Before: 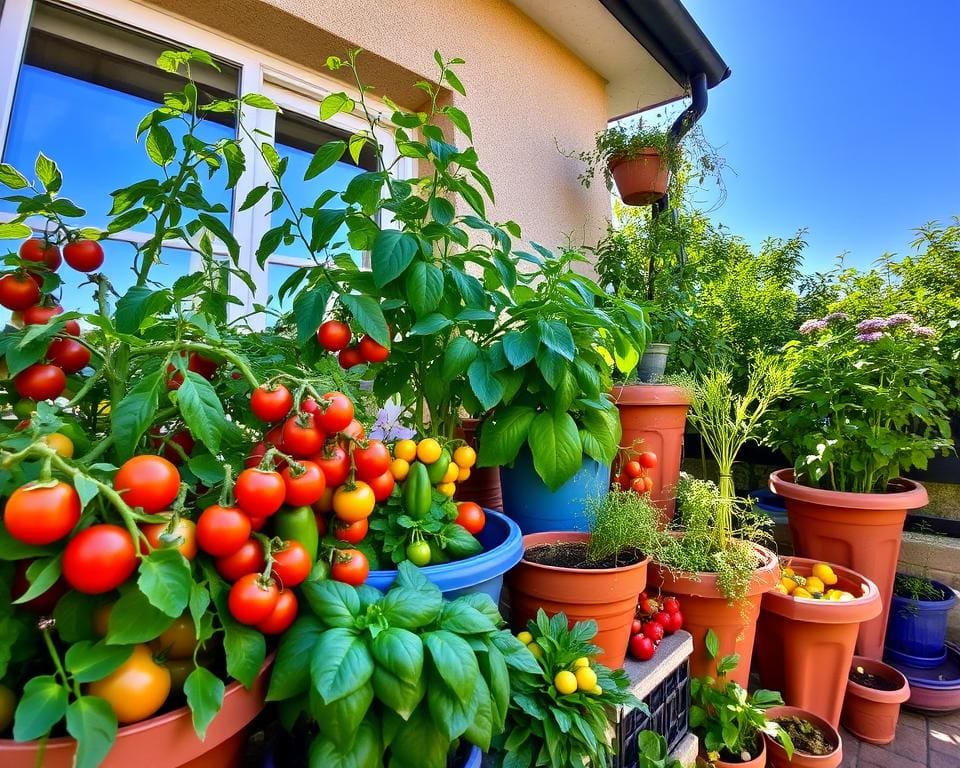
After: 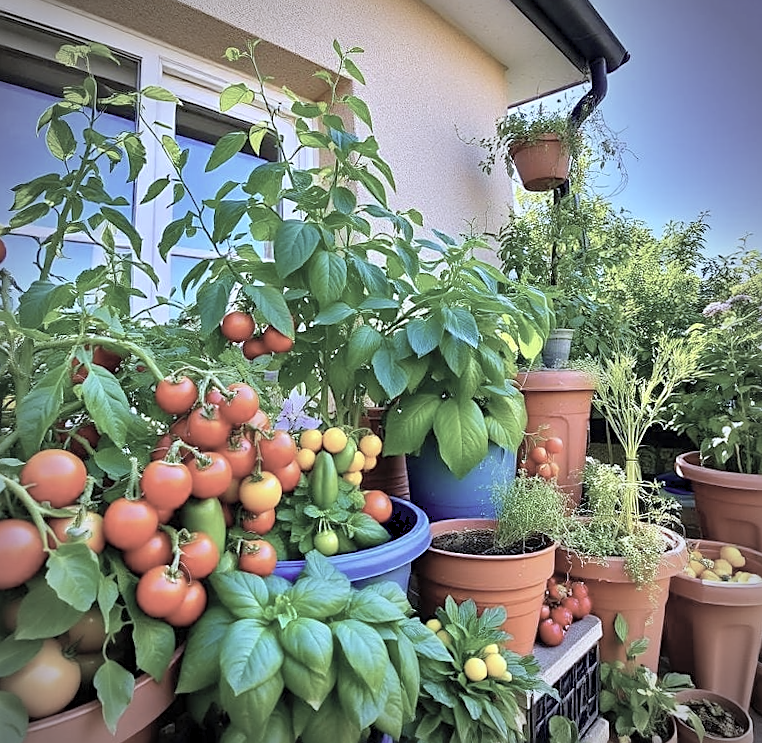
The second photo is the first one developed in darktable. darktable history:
crop and rotate: left 9.597%, right 10.195%
vignetting: on, module defaults
rotate and perspective: rotation -1°, crop left 0.011, crop right 0.989, crop top 0.025, crop bottom 0.975
sharpen: on, module defaults
contrast brightness saturation: brightness 0.18, saturation -0.5
color calibration: output R [0.994, 0.059, -0.119, 0], output G [-0.036, 1.09, -0.119, 0], output B [0.078, -0.108, 0.961, 0], illuminant custom, x 0.371, y 0.382, temperature 4281.14 K
white balance: red 0.984, blue 1.059
